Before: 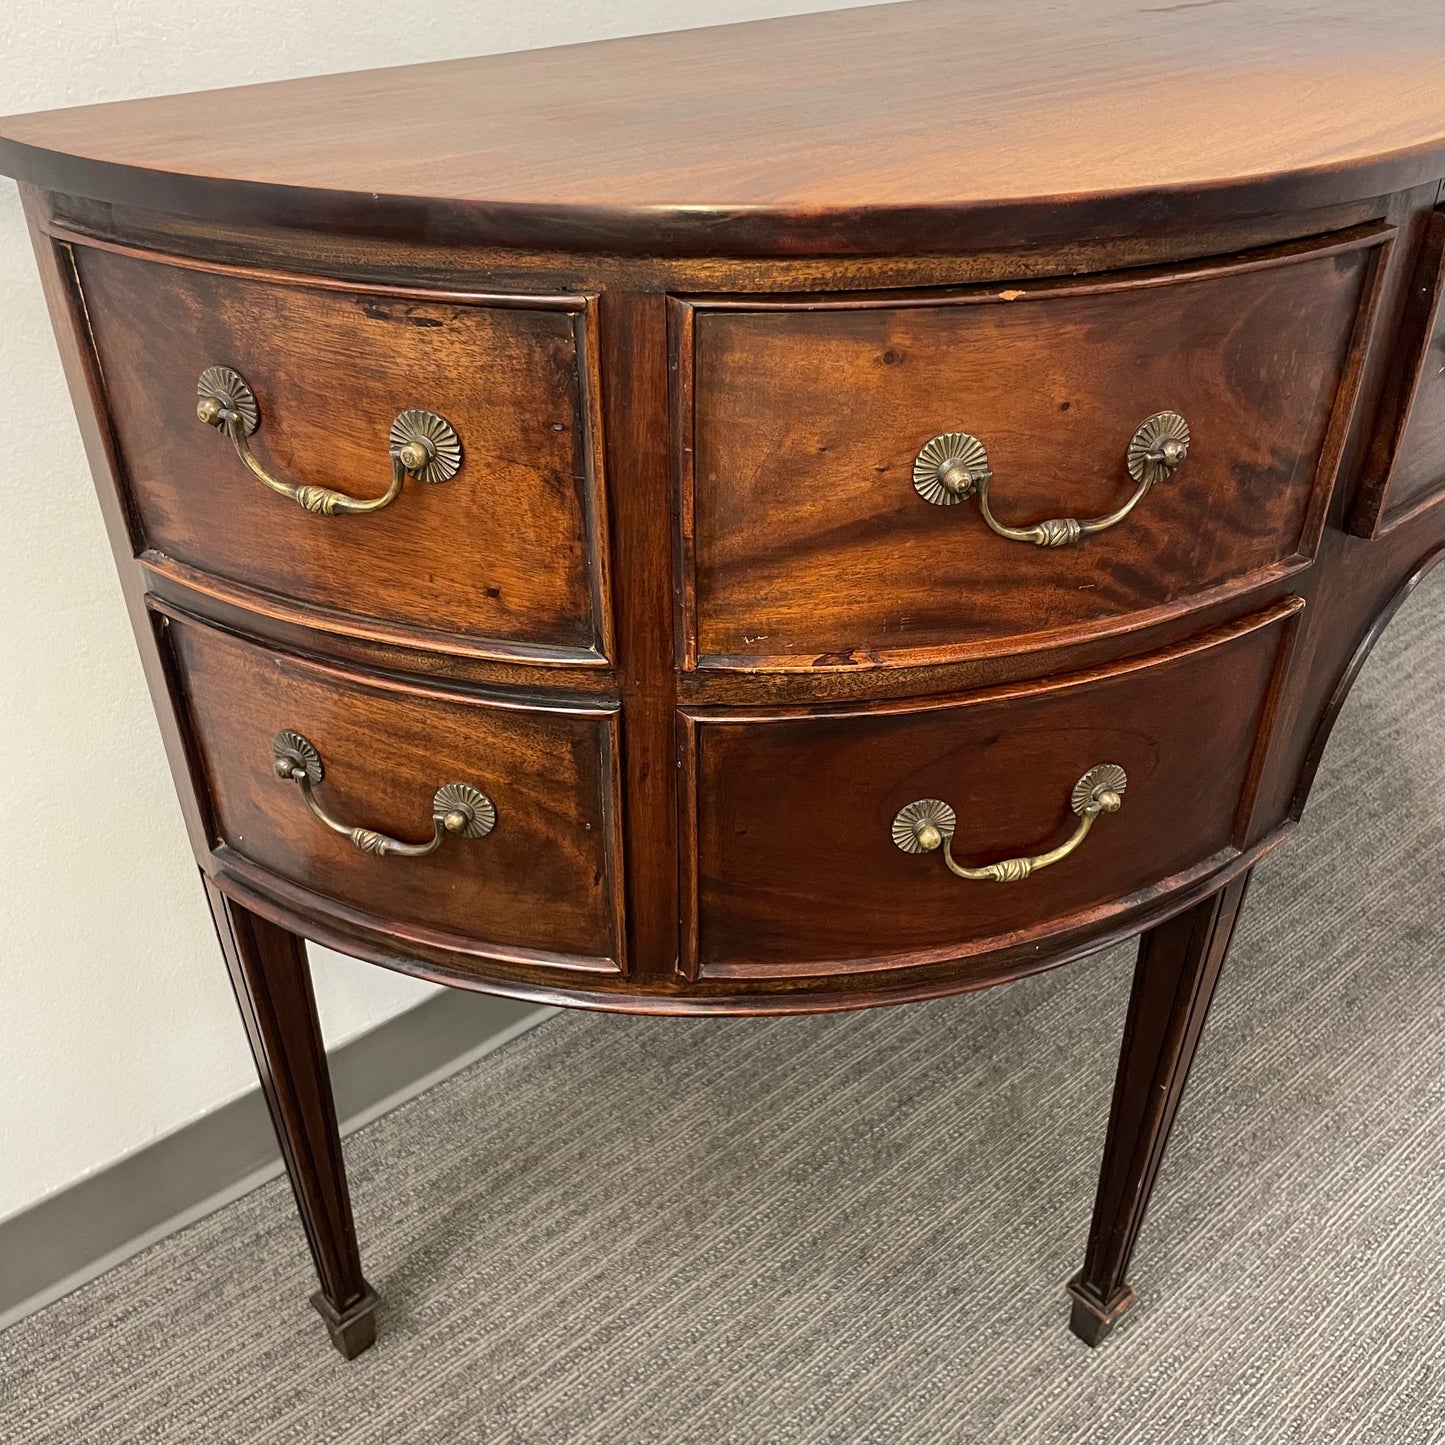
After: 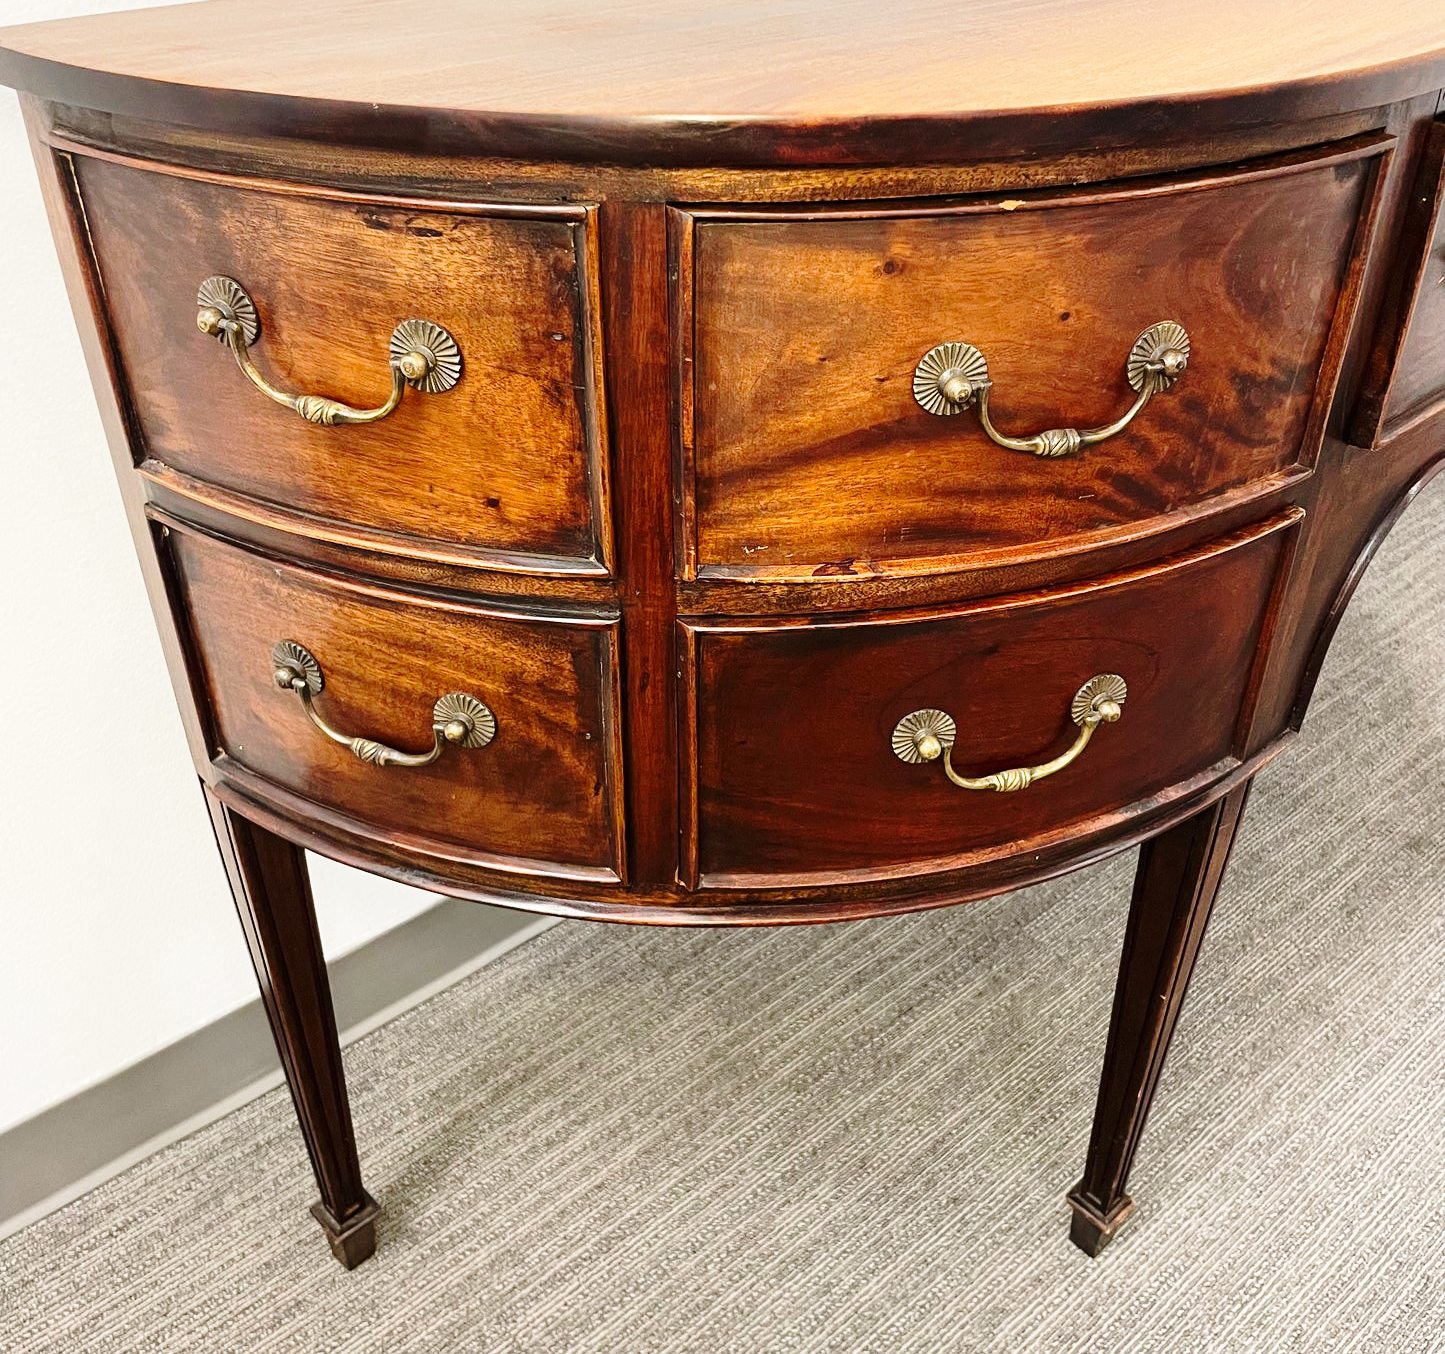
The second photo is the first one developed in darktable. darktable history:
base curve: curves: ch0 [(0, 0) (0.028, 0.03) (0.121, 0.232) (0.46, 0.748) (0.859, 0.968) (1, 1)], preserve colors none
crop and rotate: top 6.25%
